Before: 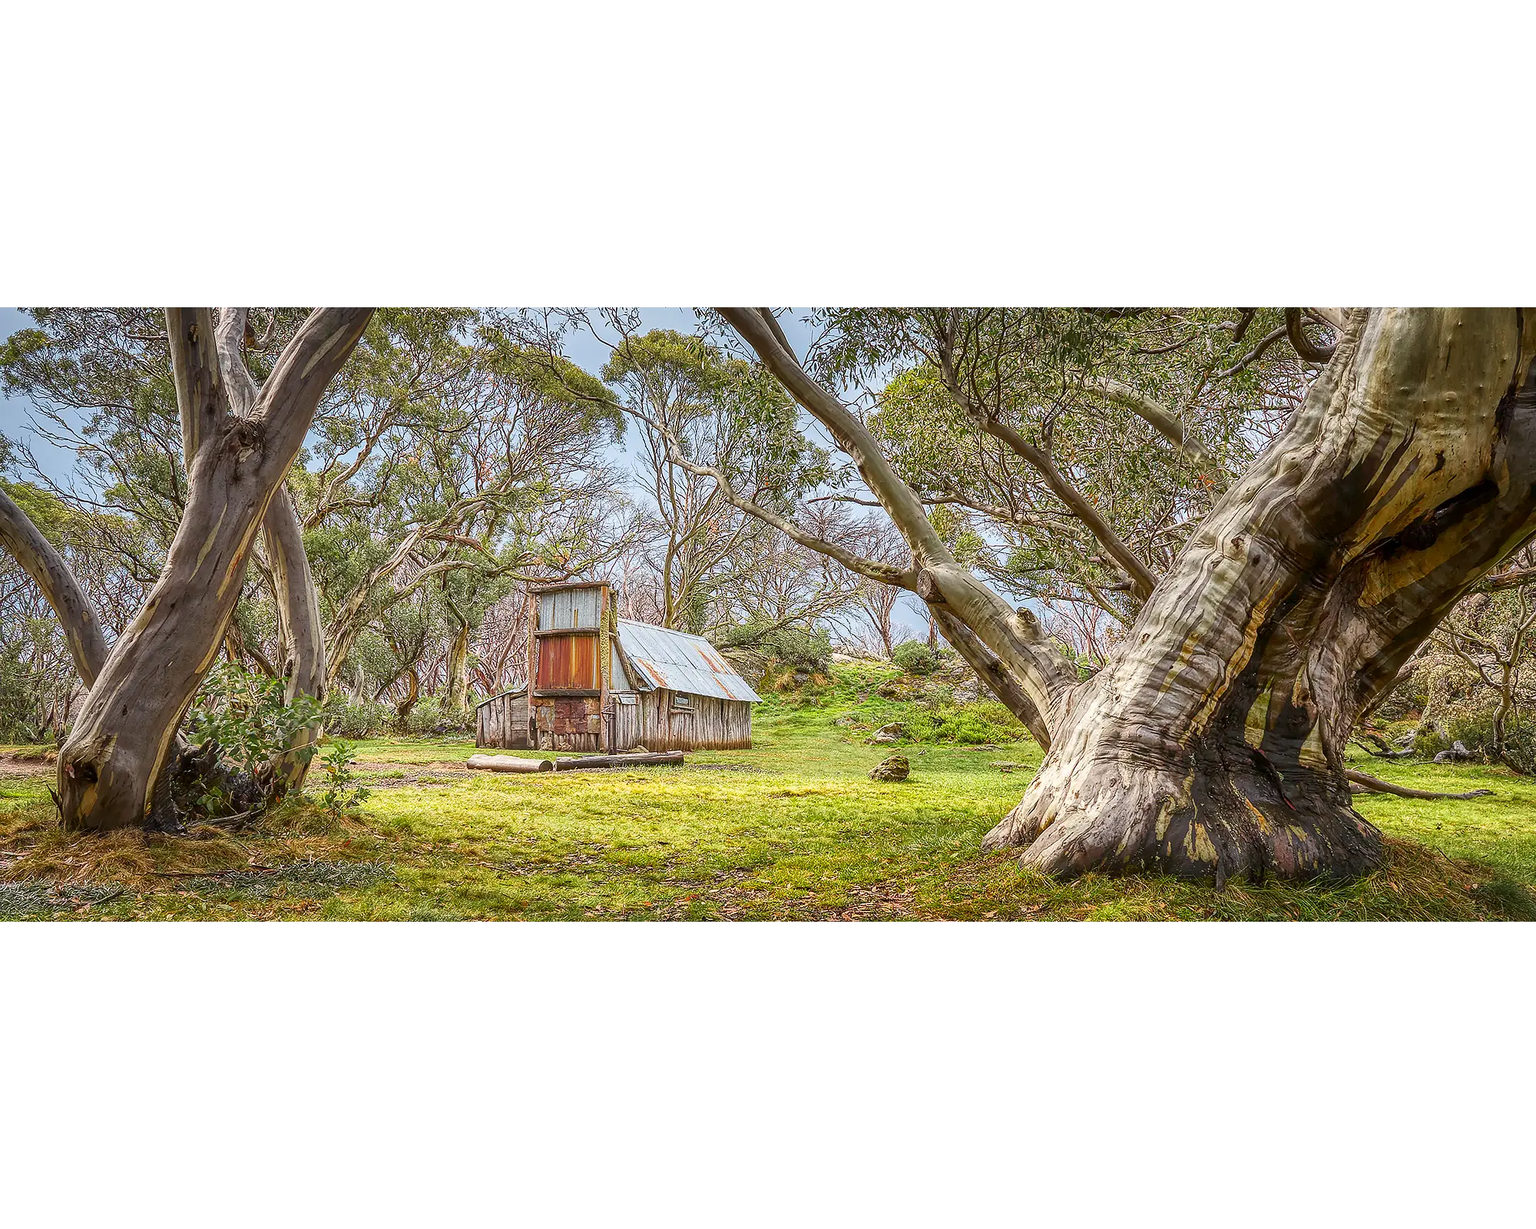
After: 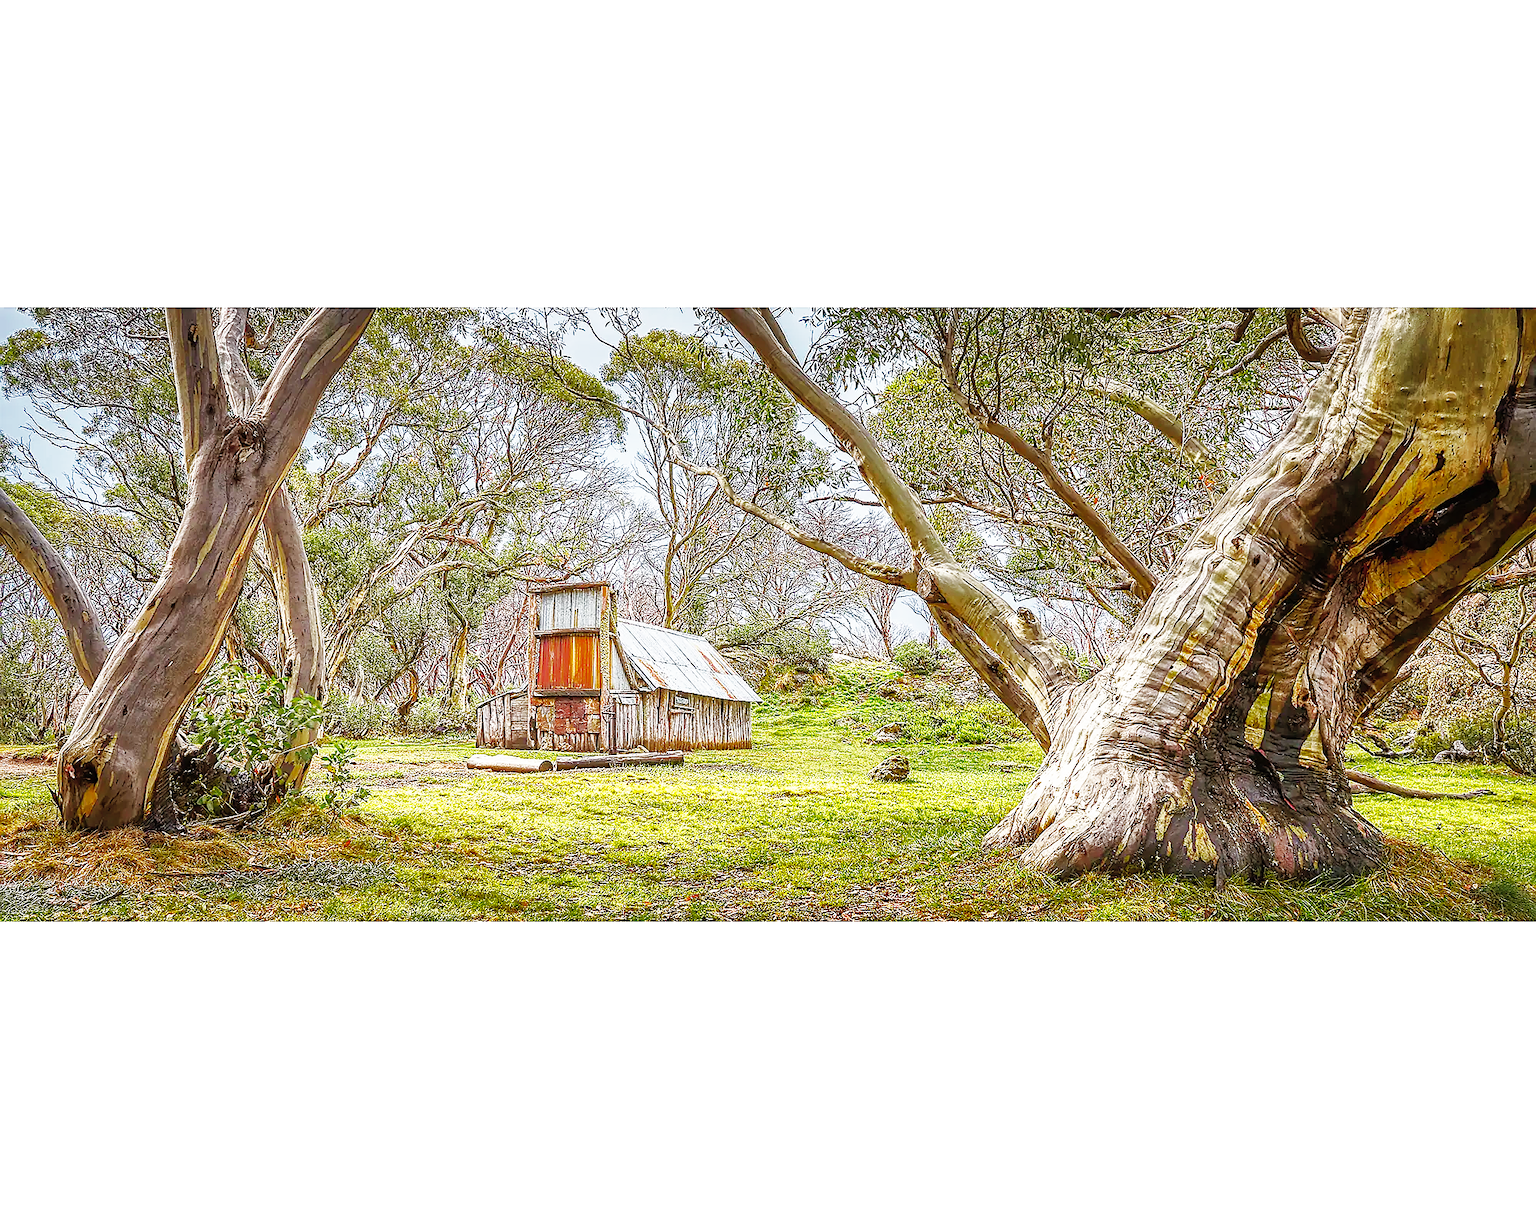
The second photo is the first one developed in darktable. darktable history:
sharpen: on, module defaults
base curve: curves: ch0 [(0, 0) (0.007, 0.004) (0.027, 0.03) (0.046, 0.07) (0.207, 0.54) (0.442, 0.872) (0.673, 0.972) (1, 1)], preserve colors none
shadows and highlights: shadows 58.78, highlights -59.67
